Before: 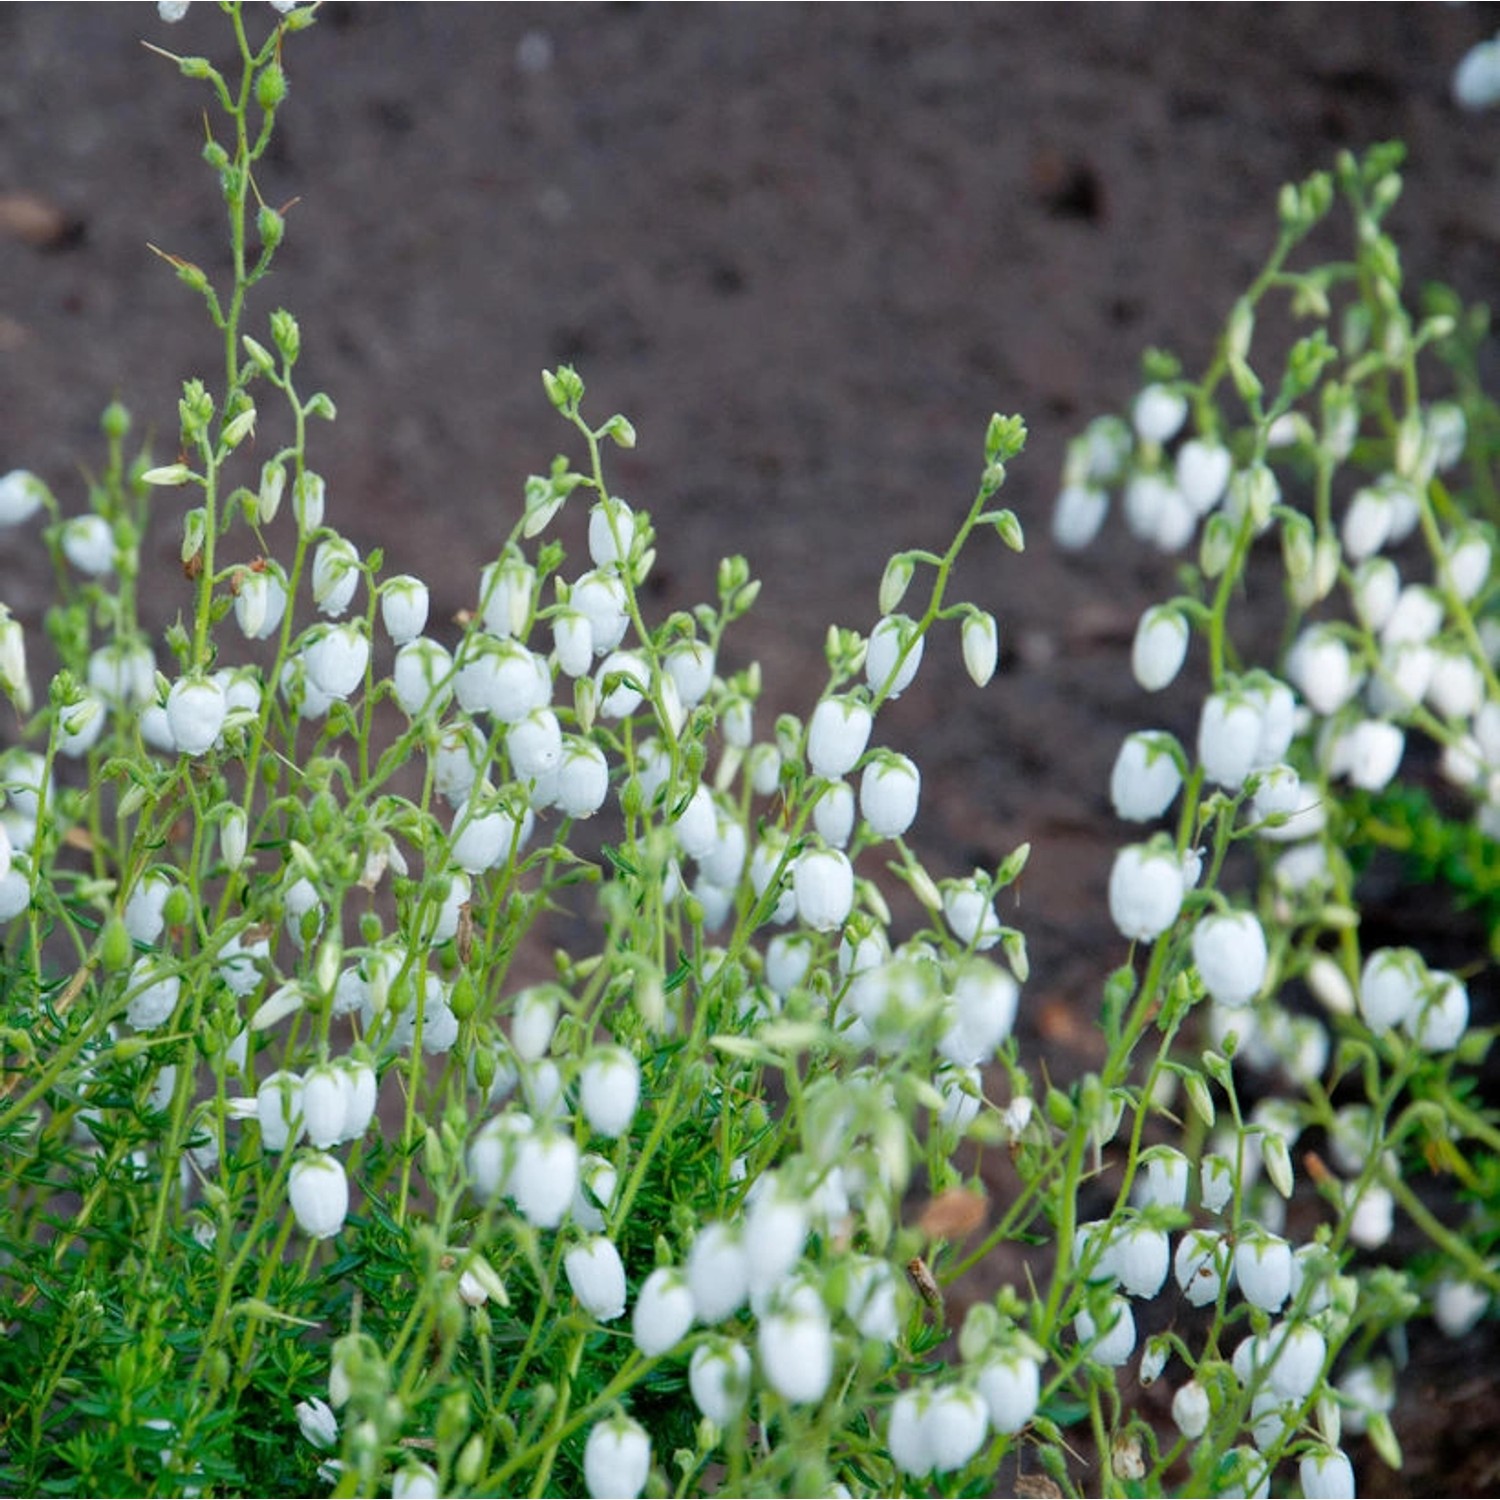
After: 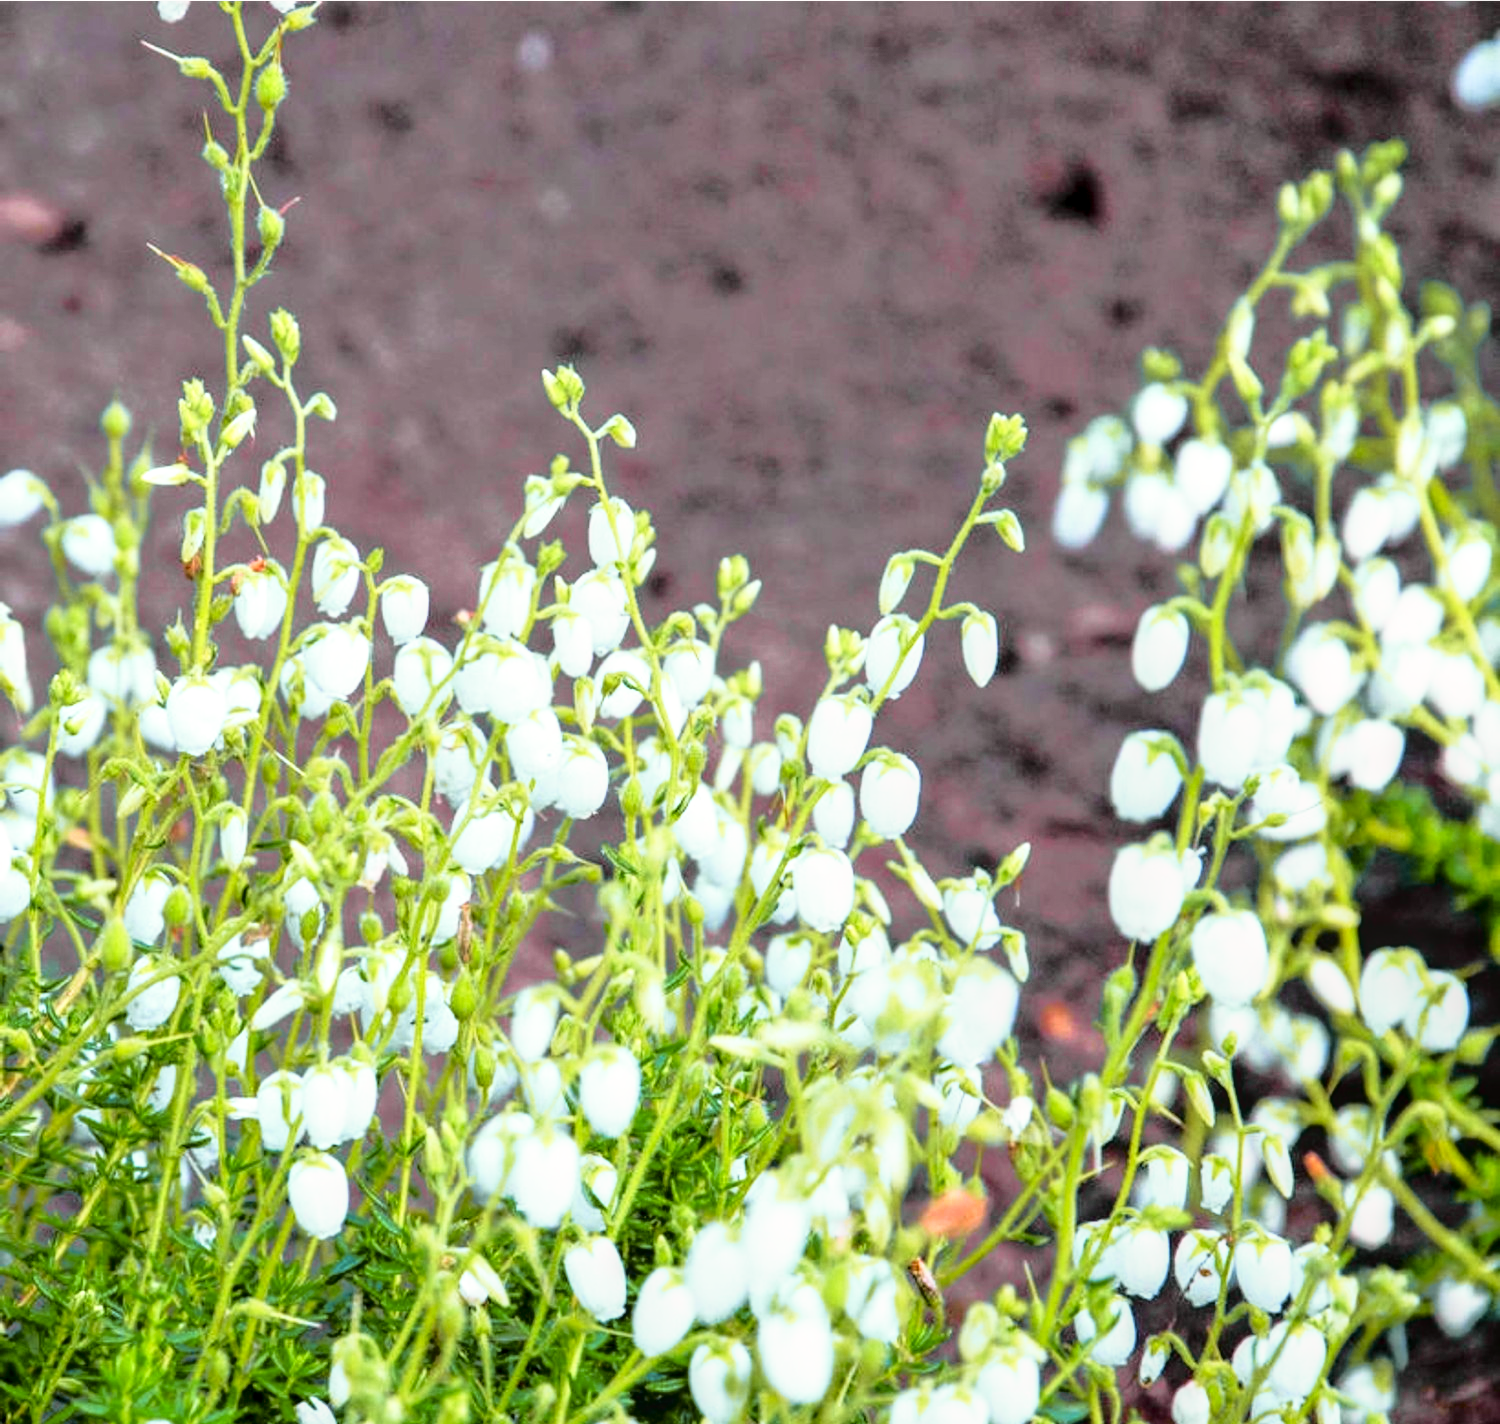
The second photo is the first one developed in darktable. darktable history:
color zones: curves: ch1 [(0, 0.525) (0.143, 0.556) (0.286, 0.52) (0.429, 0.5) (0.571, 0.5) (0.714, 0.5) (0.857, 0.503) (1, 0.525)]
contrast brightness saturation: saturation -0.052
tone curve: curves: ch0 [(0, 0) (0.062, 0.023) (0.168, 0.142) (0.359, 0.44) (0.469, 0.544) (0.634, 0.722) (0.839, 0.909) (0.998, 0.978)]; ch1 [(0, 0) (0.437, 0.453) (0.472, 0.47) (0.502, 0.504) (0.527, 0.546) (0.568, 0.619) (0.608, 0.665) (0.669, 0.748) (0.859, 0.899) (1, 1)]; ch2 [(0, 0) (0.33, 0.301) (0.421, 0.443) (0.473, 0.501) (0.504, 0.504) (0.535, 0.564) (0.575, 0.625) (0.608, 0.676) (1, 1)], color space Lab, independent channels, preserve colors none
color calibration: illuminant as shot in camera, x 0.358, y 0.373, temperature 4628.91 K
local contrast: on, module defaults
velvia: on, module defaults
crop and rotate: top 0.007%, bottom 5.035%
base curve: curves: ch0 [(0, 0) (0.557, 0.834) (1, 1)], preserve colors none
